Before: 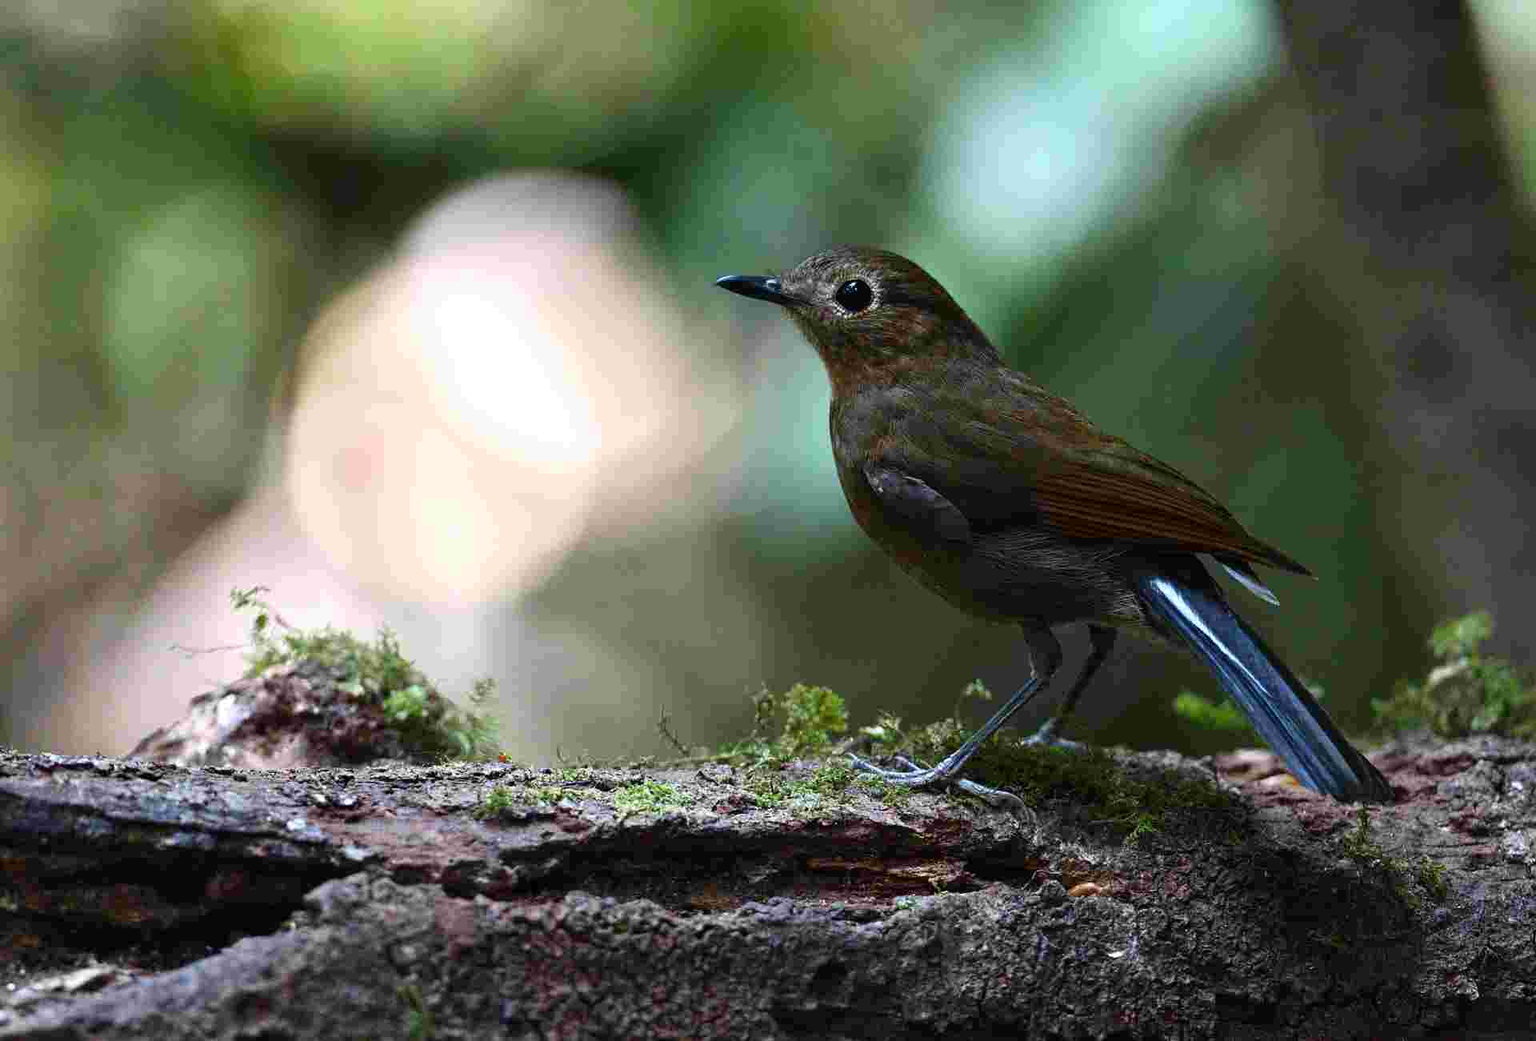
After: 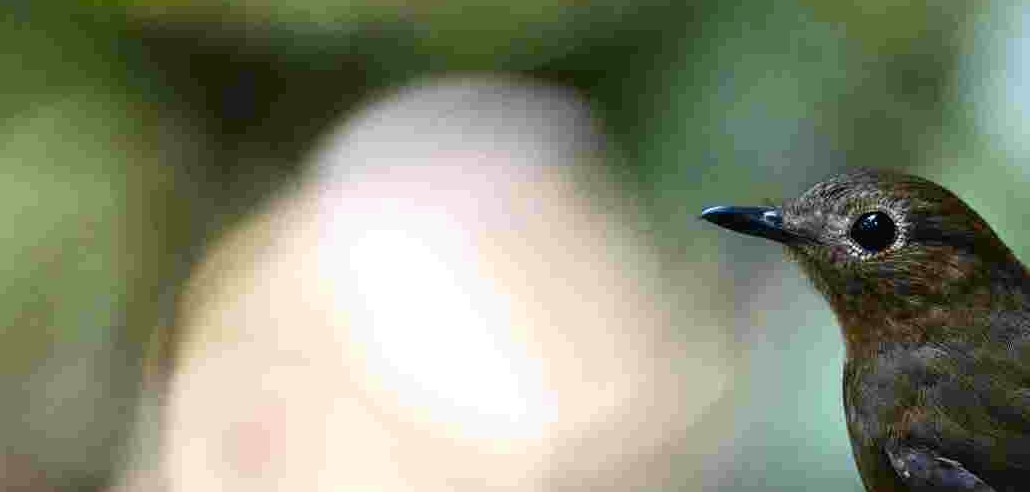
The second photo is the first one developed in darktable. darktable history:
crop: left 10.121%, top 10.631%, right 36.218%, bottom 51.526%
shadows and highlights: radius 331.84, shadows 53.55, highlights -100, compress 94.63%, highlights color adjustment 73.23%, soften with gaussian
color contrast: green-magenta contrast 0.8, blue-yellow contrast 1.1, unbound 0
